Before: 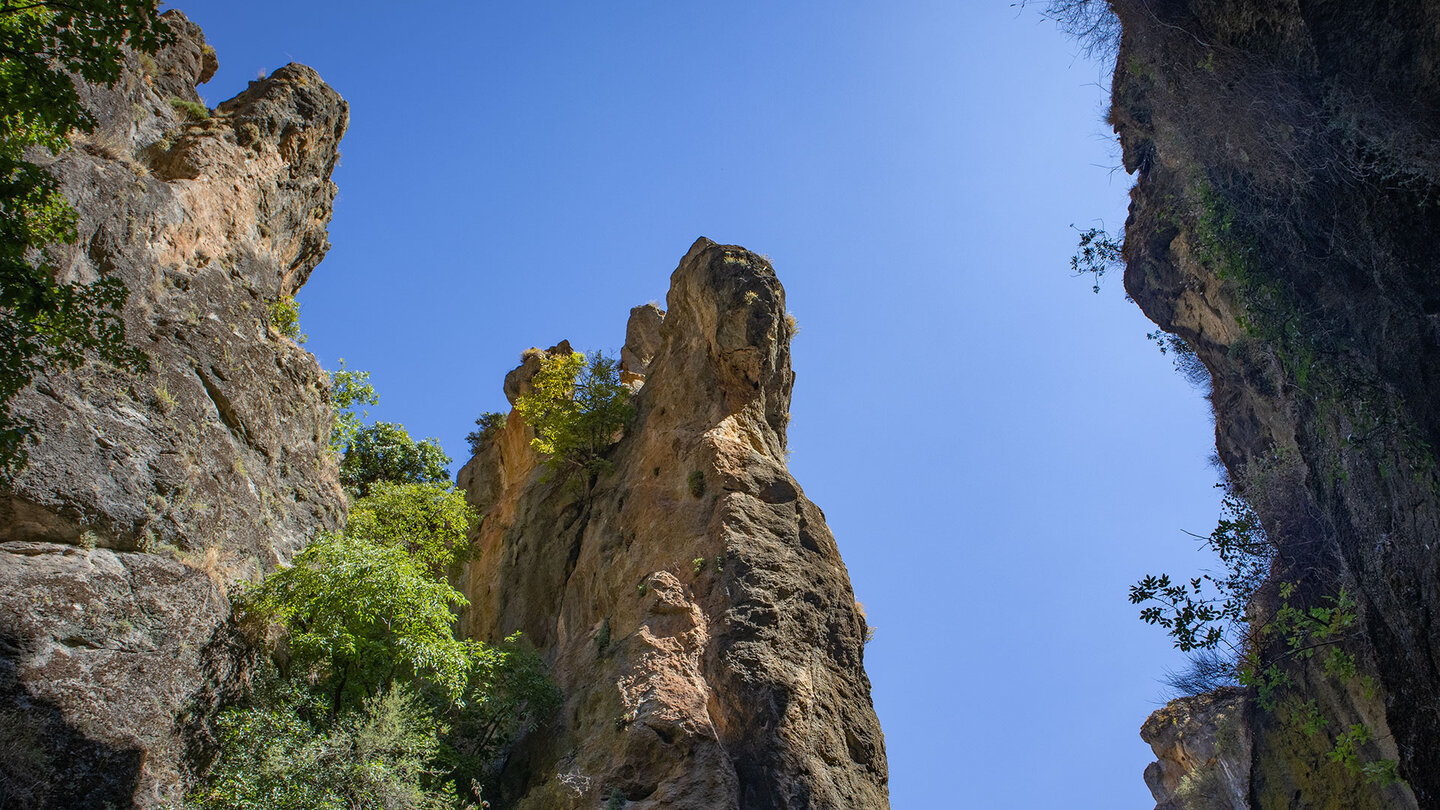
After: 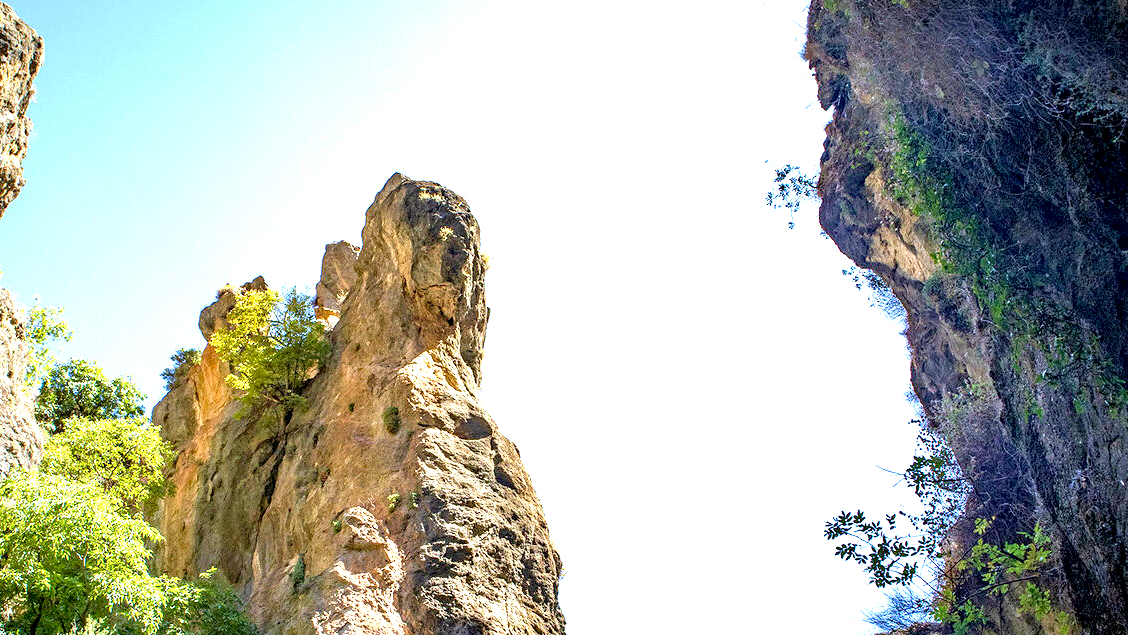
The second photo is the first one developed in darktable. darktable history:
exposure: black level correction 0.005, exposure 2.081 EV, compensate highlight preservation false
velvia: strength 30.29%
crop and rotate: left 21.228%, top 7.971%, right 0.378%, bottom 13.597%
